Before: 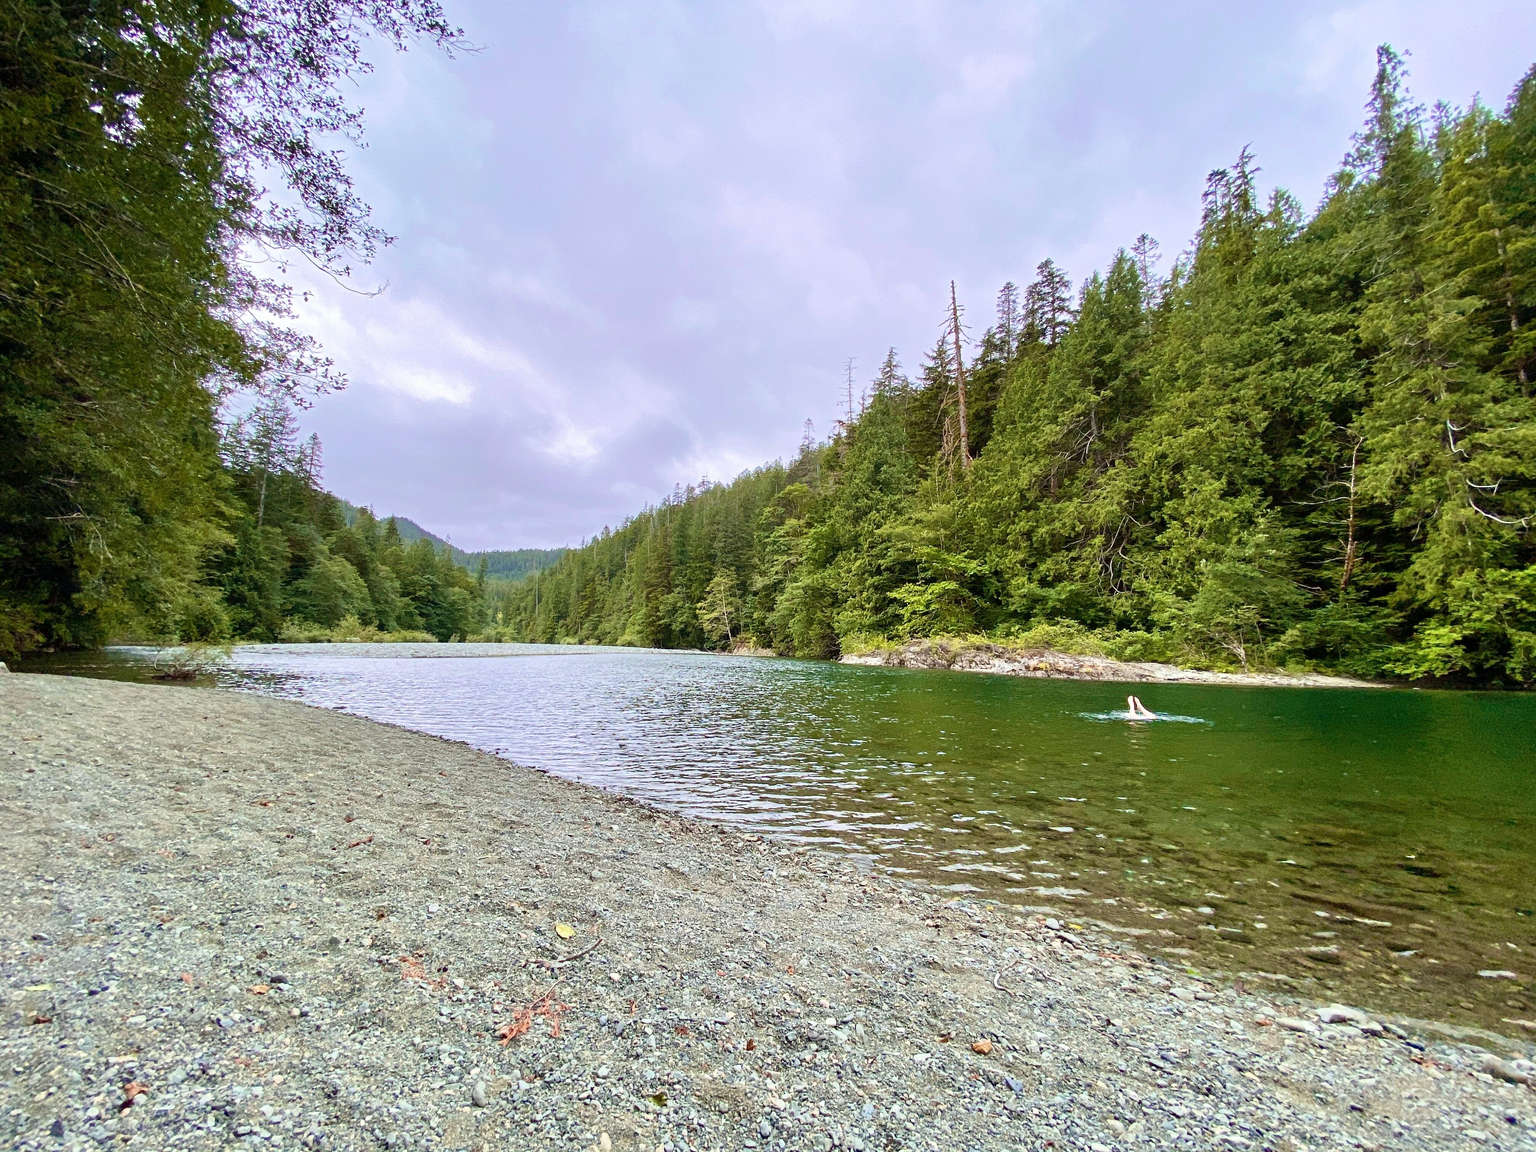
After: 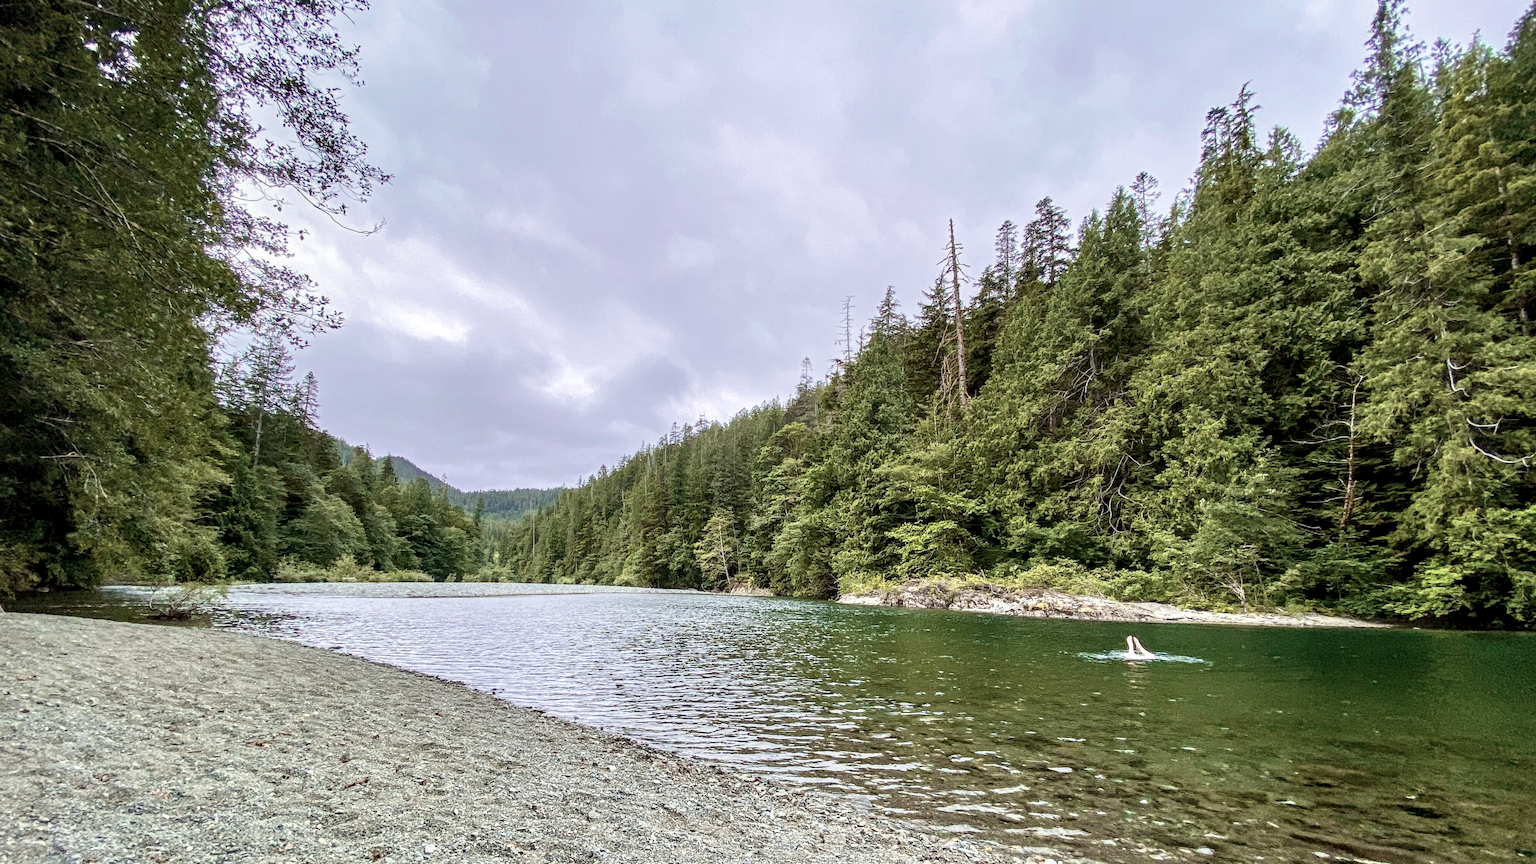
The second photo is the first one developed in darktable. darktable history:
crop: left 0.387%, top 5.469%, bottom 19.809%
contrast brightness saturation: contrast 0.1, saturation -0.3
local contrast: highlights 35%, detail 135%
